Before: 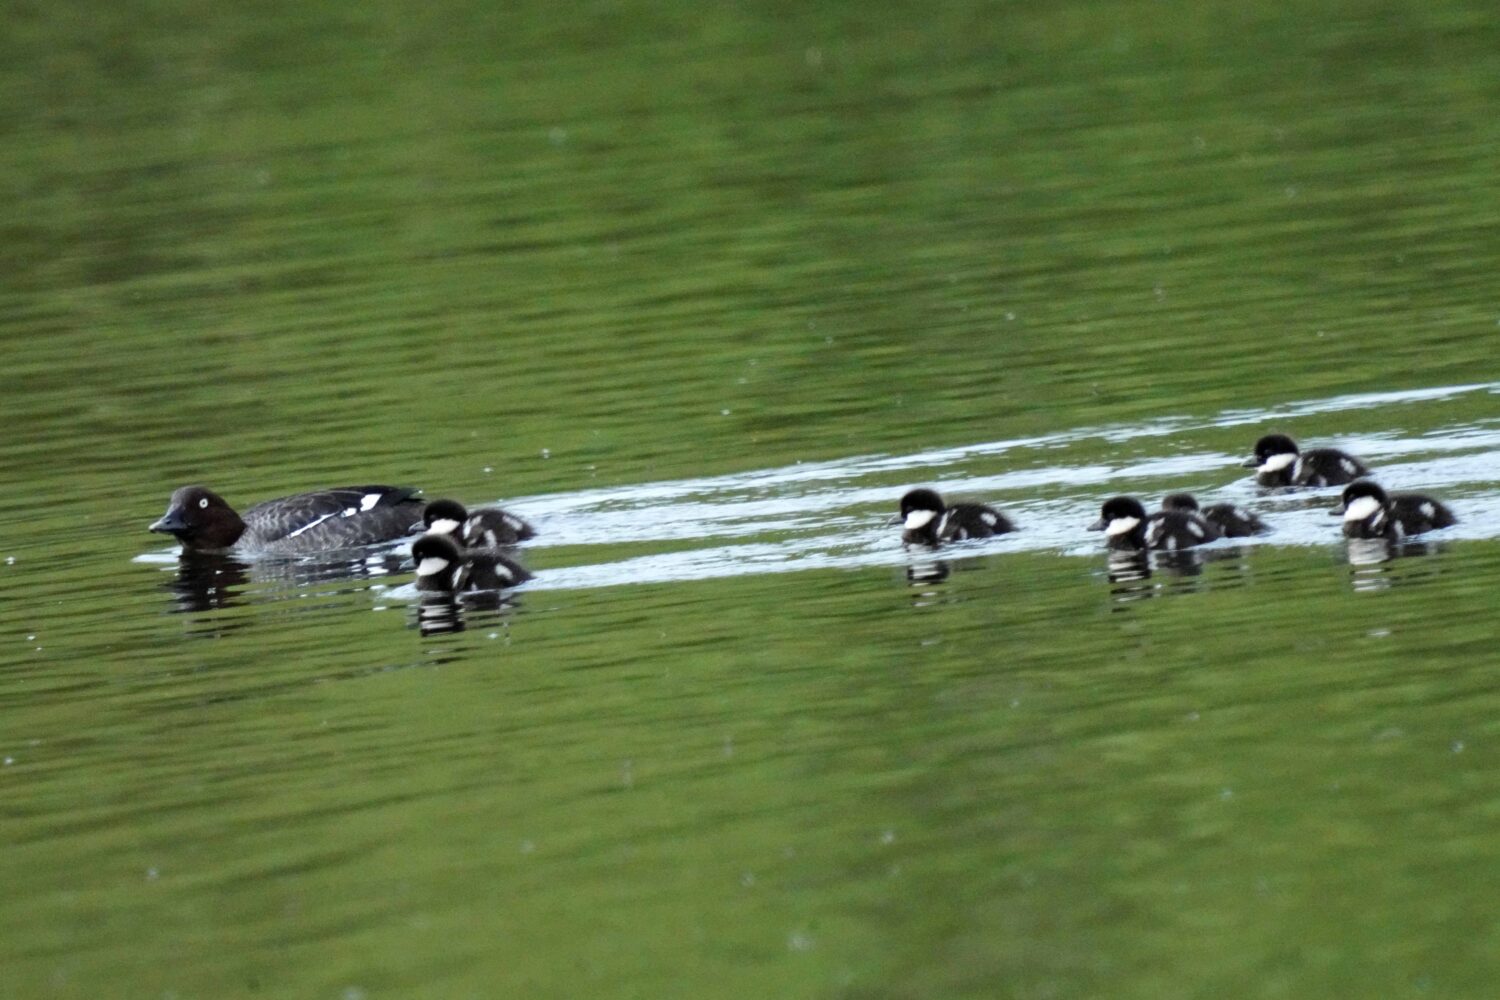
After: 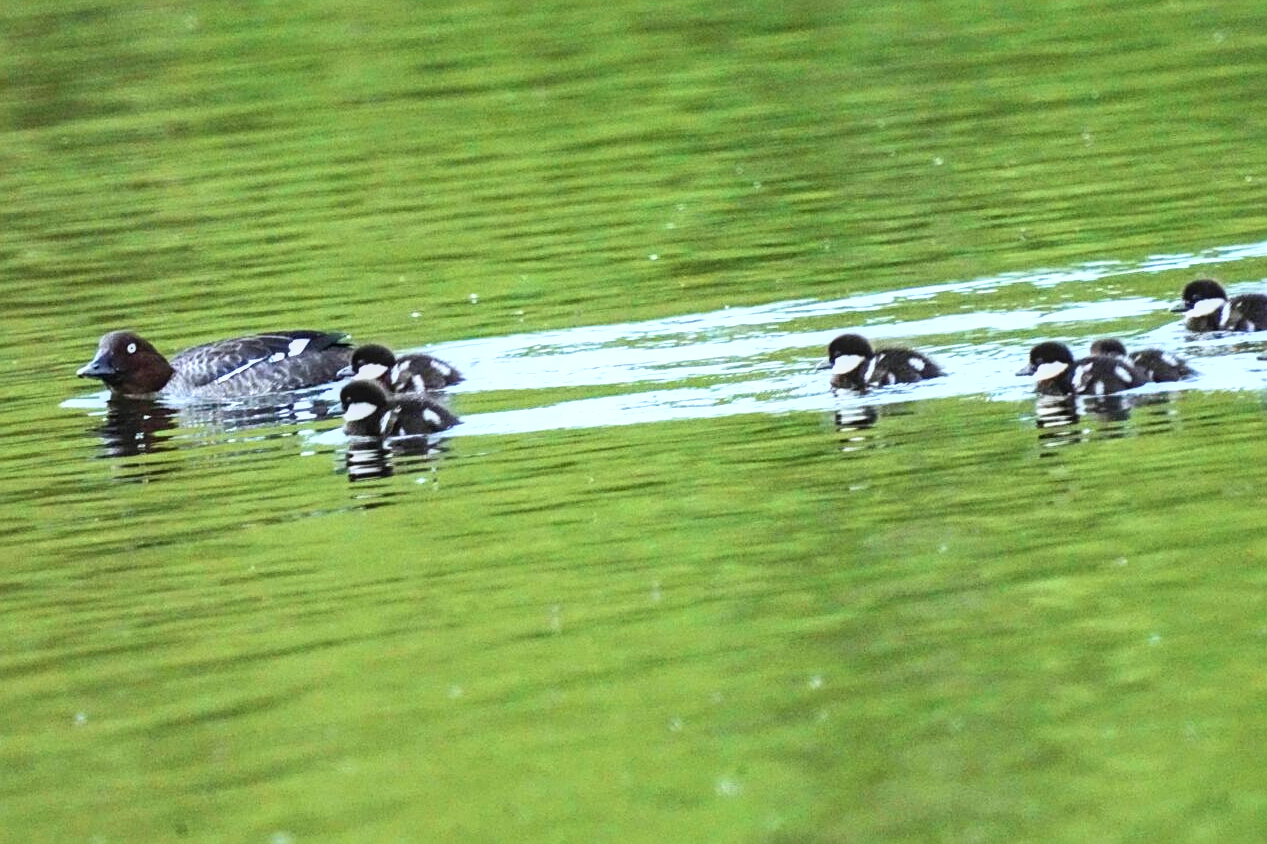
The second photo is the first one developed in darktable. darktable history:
crop and rotate: left 4.842%, top 15.51%, right 10.668%
sharpen: on, module defaults
exposure: black level correction 0, exposure 0.7 EV, compensate exposure bias true, compensate highlight preservation false
white balance: red 0.982, blue 1.018
velvia: on, module defaults
local contrast: detail 110%
contrast brightness saturation: contrast 0.2, brightness 0.16, saturation 0.22
shadows and highlights: radius 125.46, shadows 30.51, highlights -30.51, low approximation 0.01, soften with gaussian
